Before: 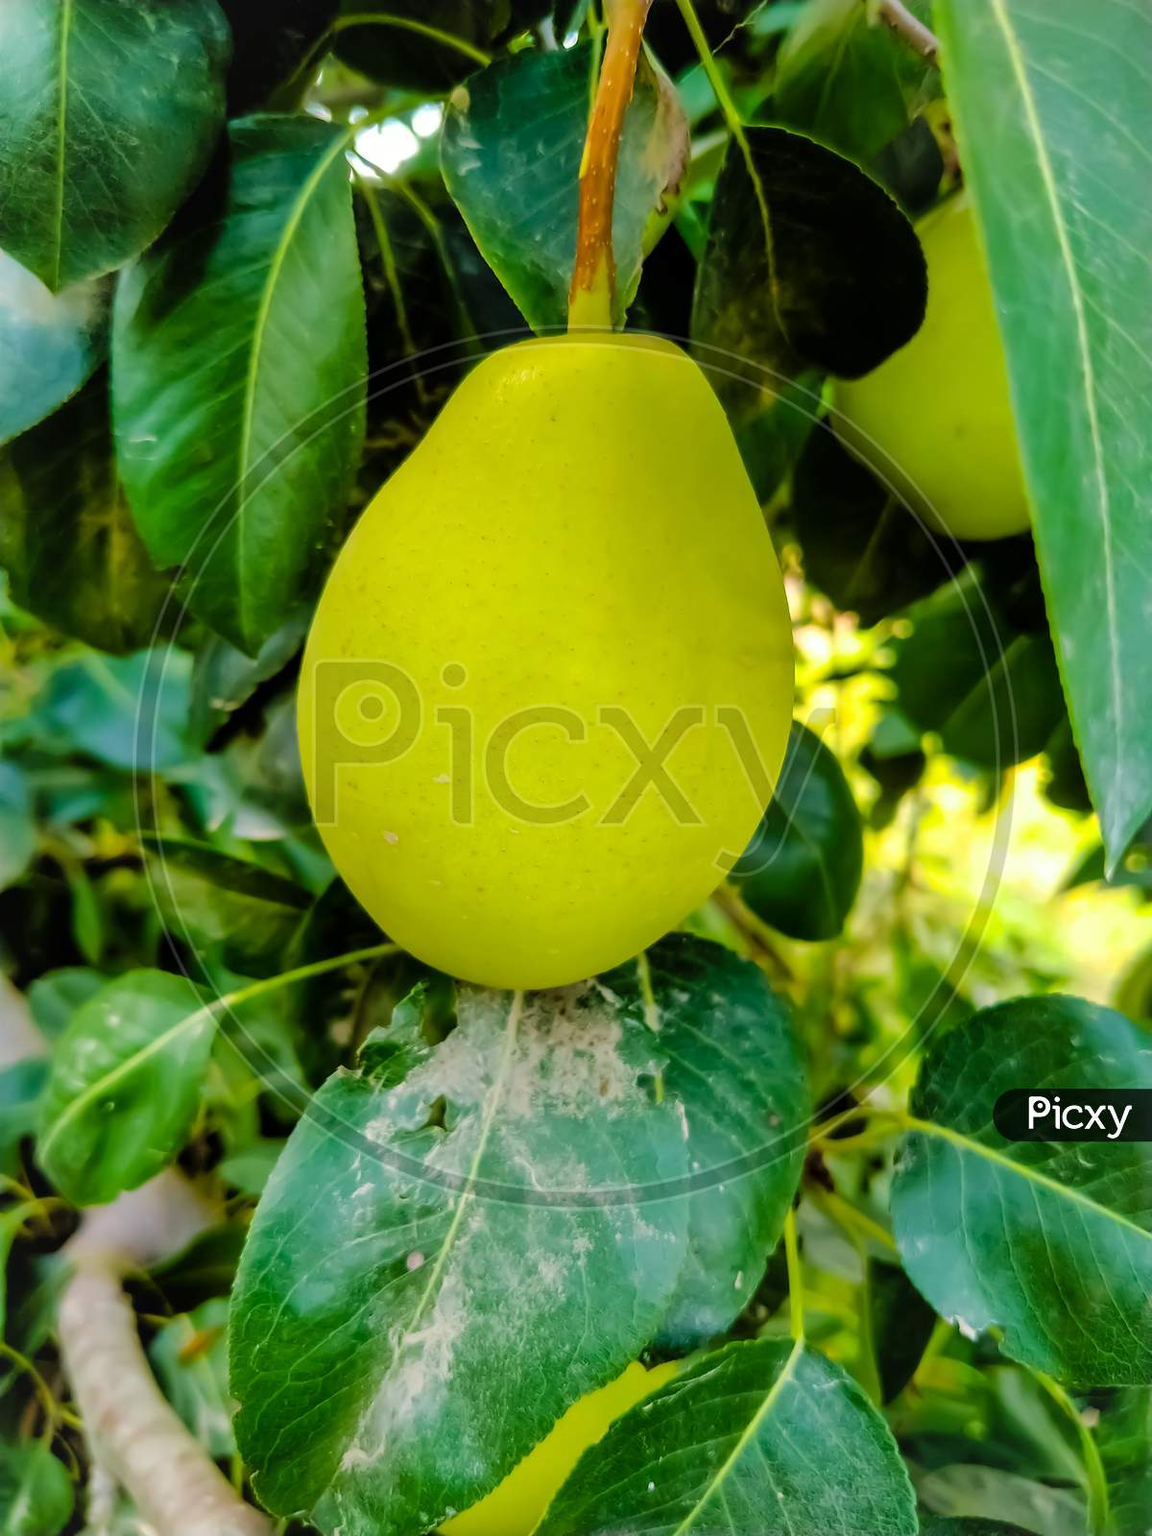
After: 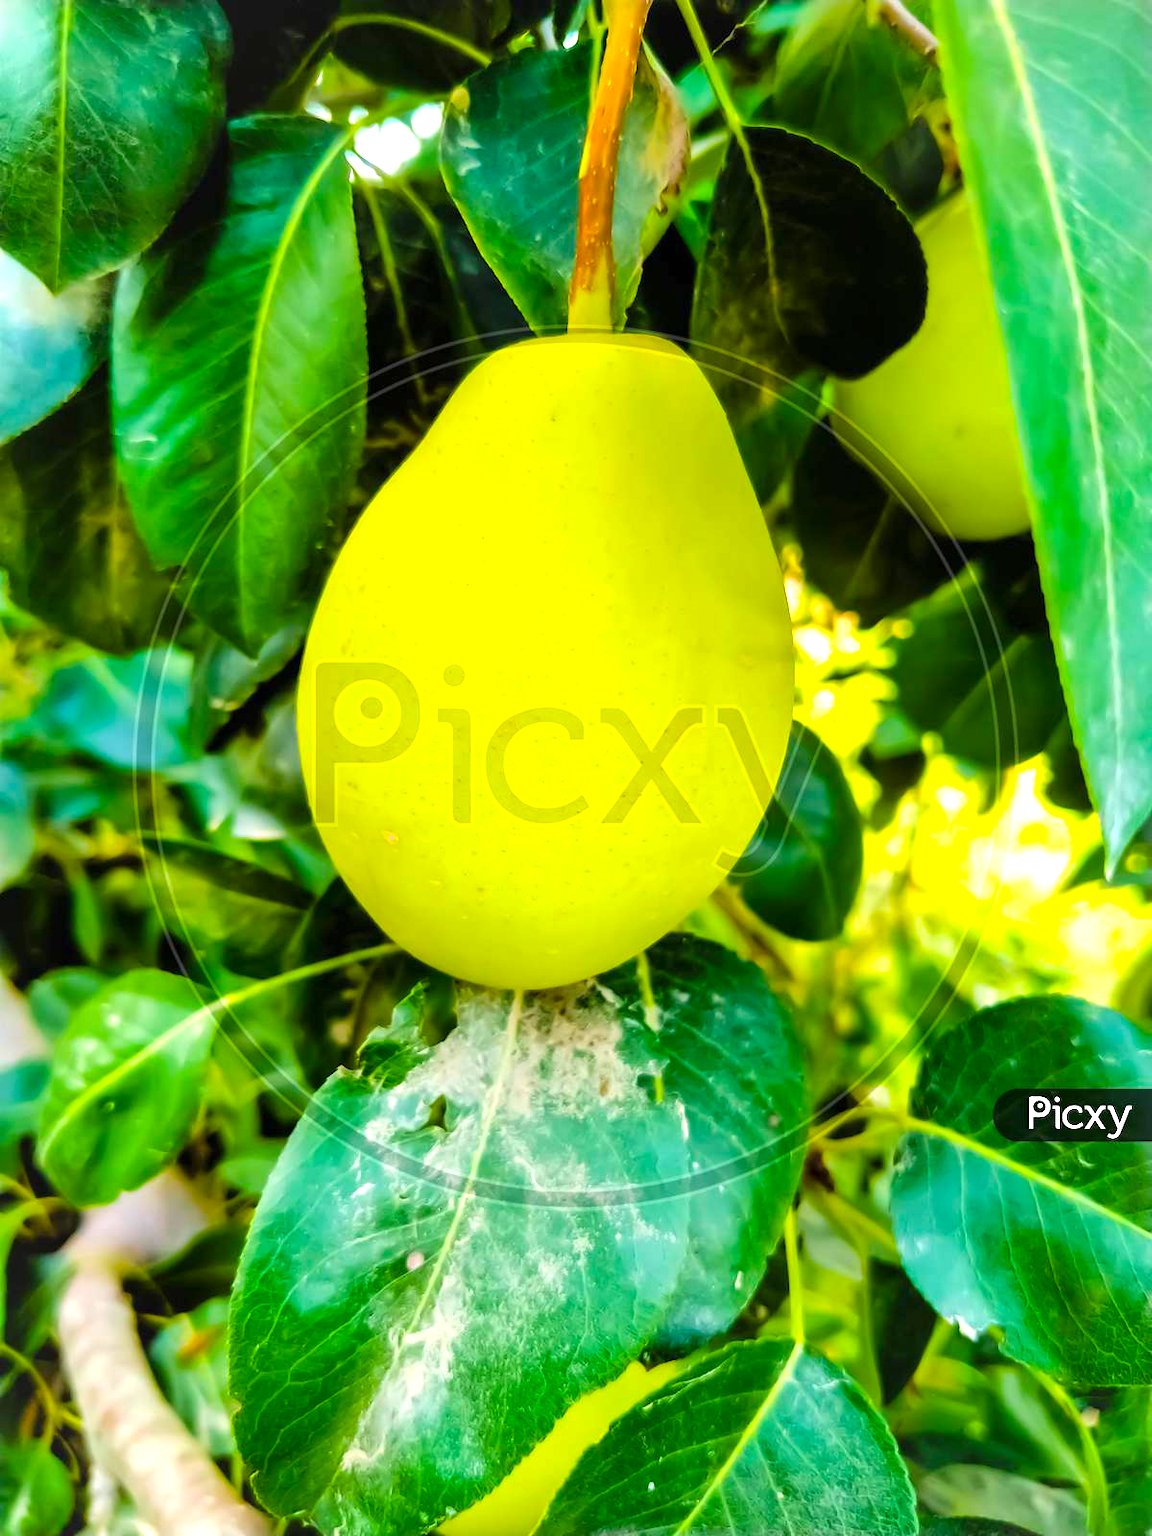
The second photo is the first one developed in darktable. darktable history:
exposure: black level correction 0, exposure 0.894 EV, compensate highlight preservation false
color balance rgb: perceptual saturation grading › global saturation 30.663%
